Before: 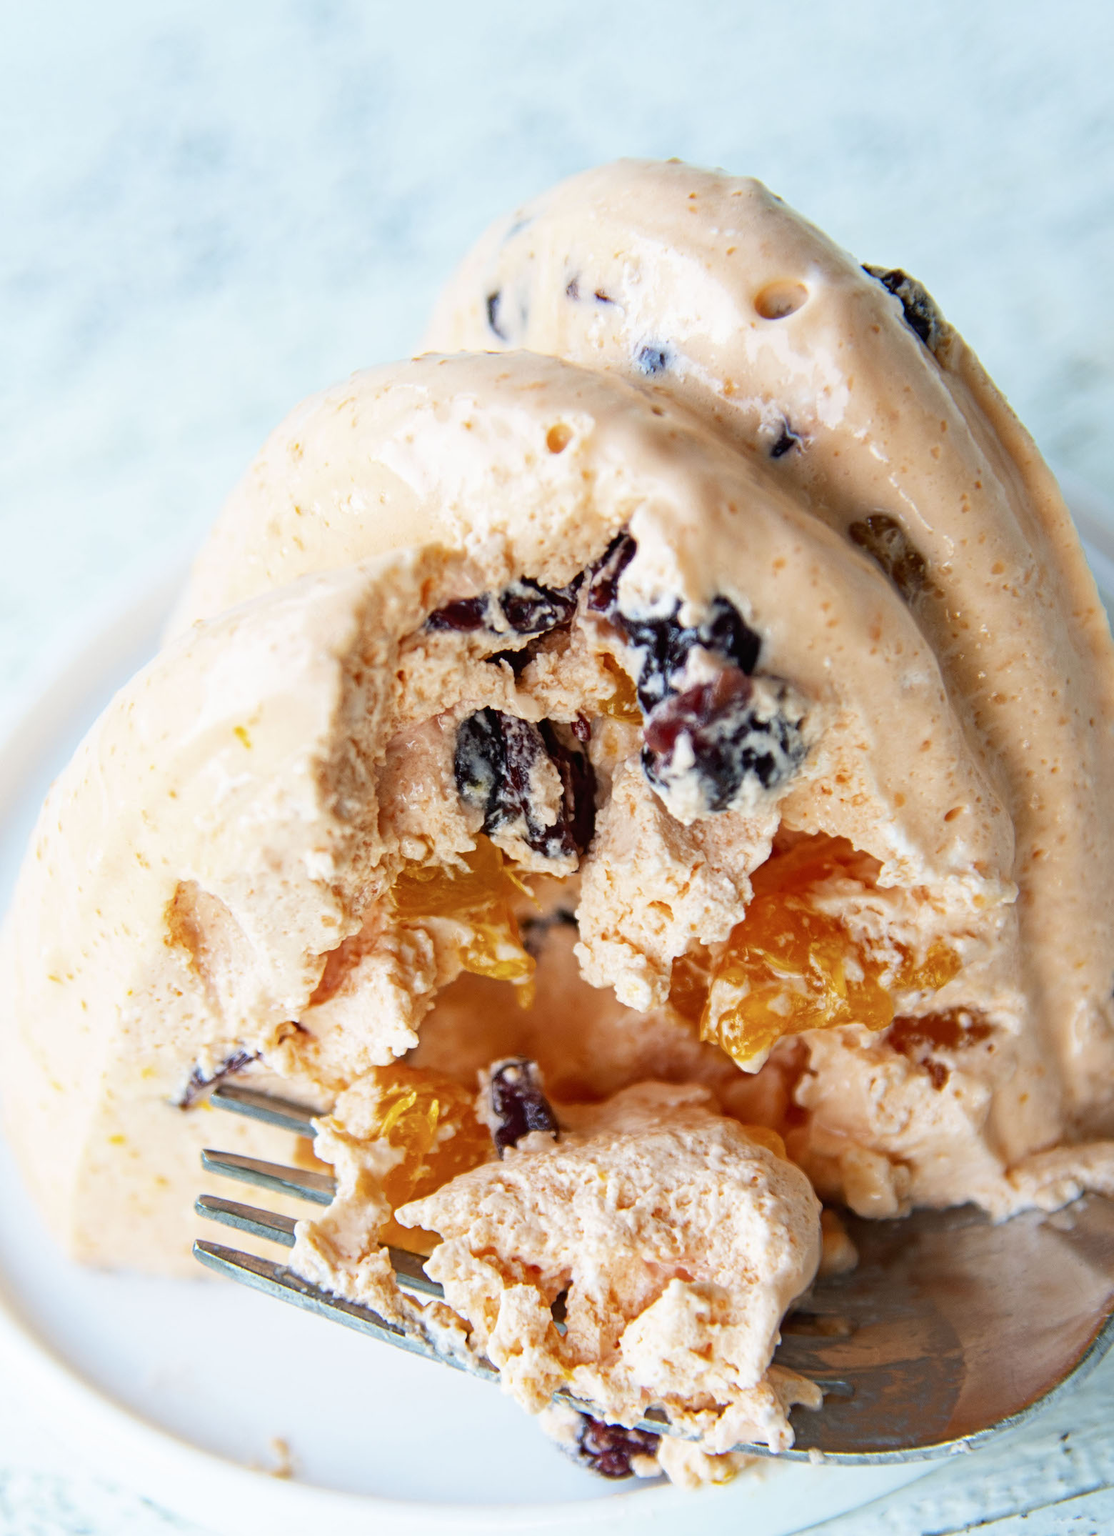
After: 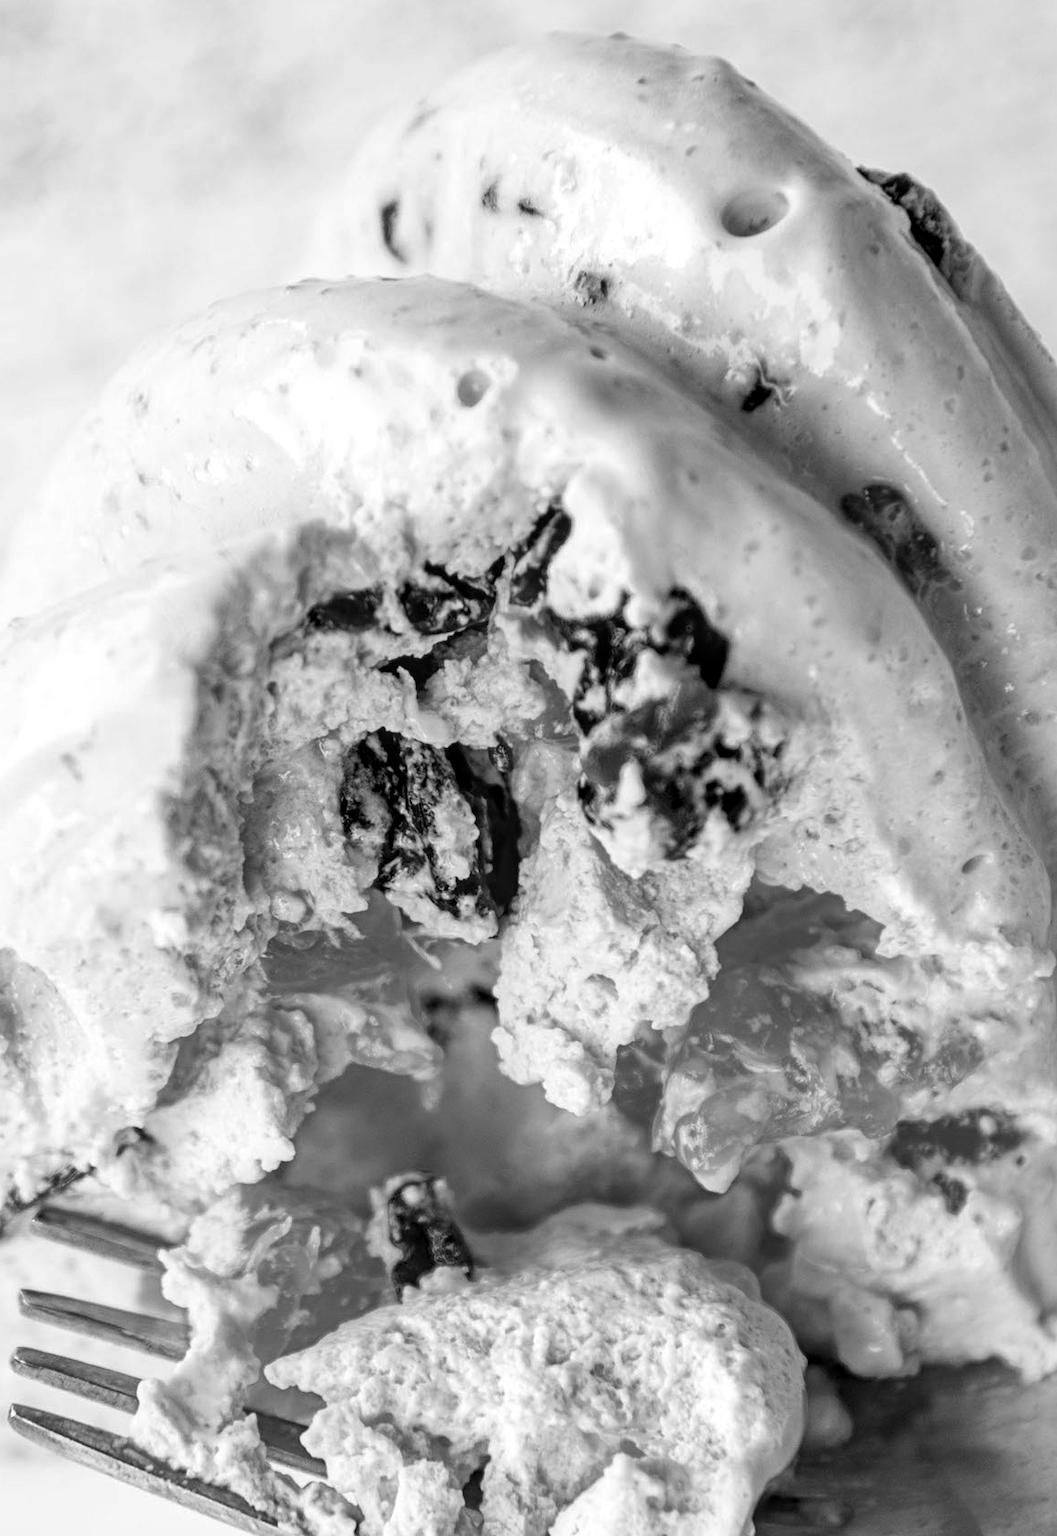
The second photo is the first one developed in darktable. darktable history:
local contrast: on, module defaults
monochrome: a -4.13, b 5.16, size 1
shadows and highlights: shadows 37.27, highlights -28.18, soften with gaussian
levels: mode automatic, black 0.023%, white 99.97%, levels [0.062, 0.494, 0.925]
white balance: red 1.009, blue 1.027
crop: left 16.768%, top 8.653%, right 8.362%, bottom 12.485%
